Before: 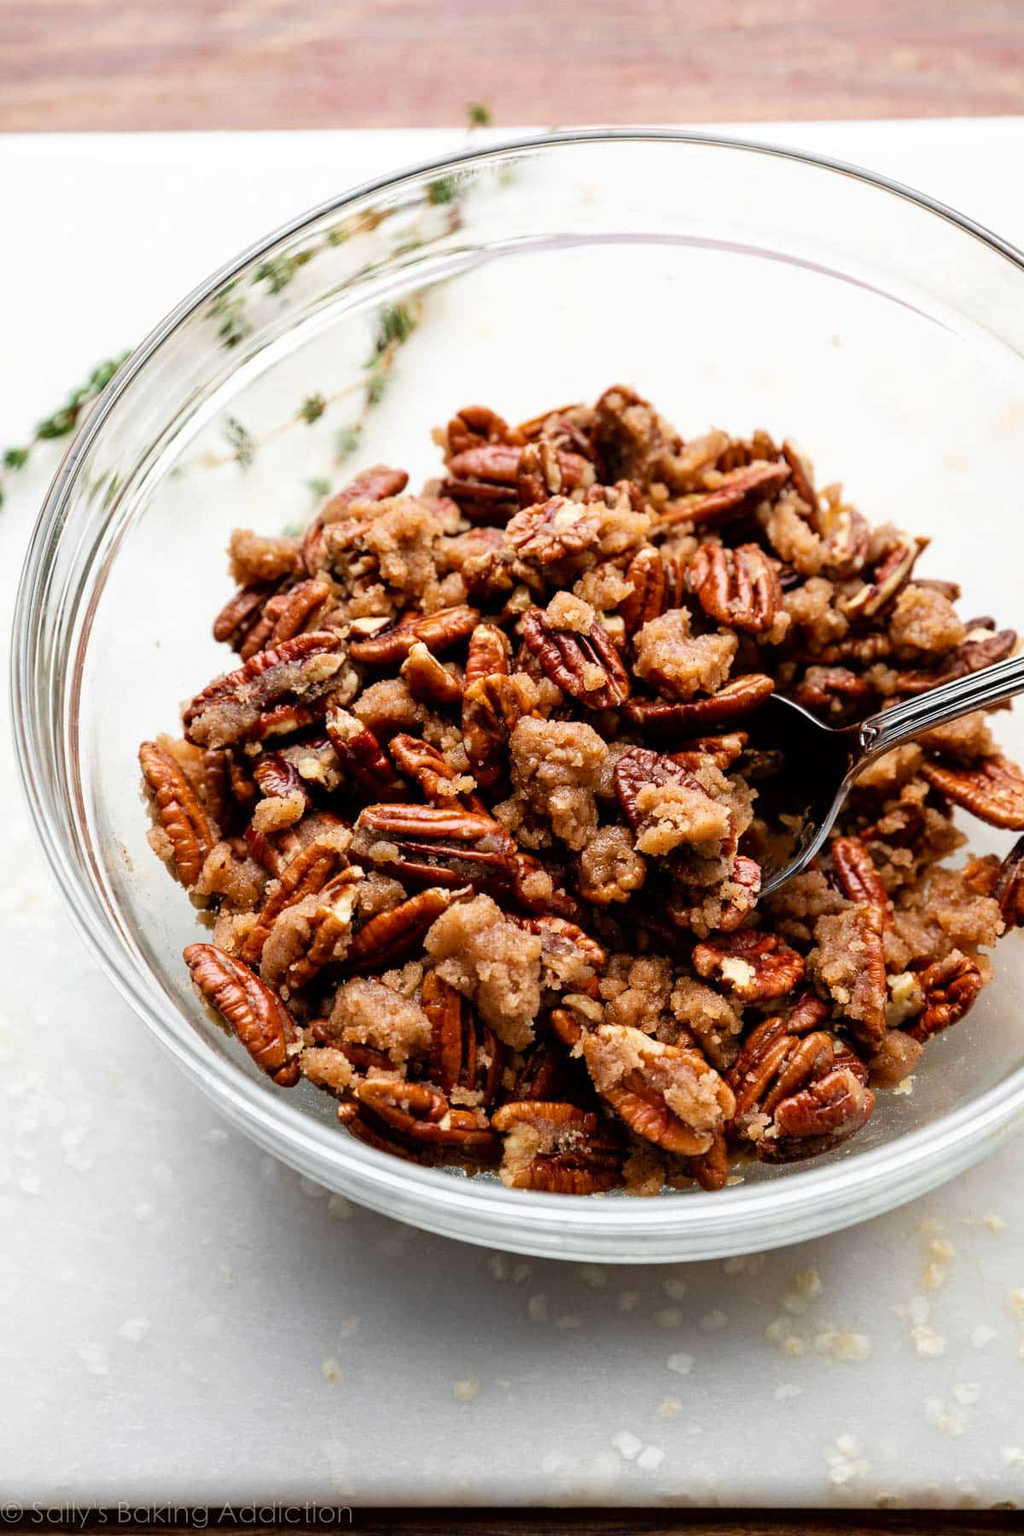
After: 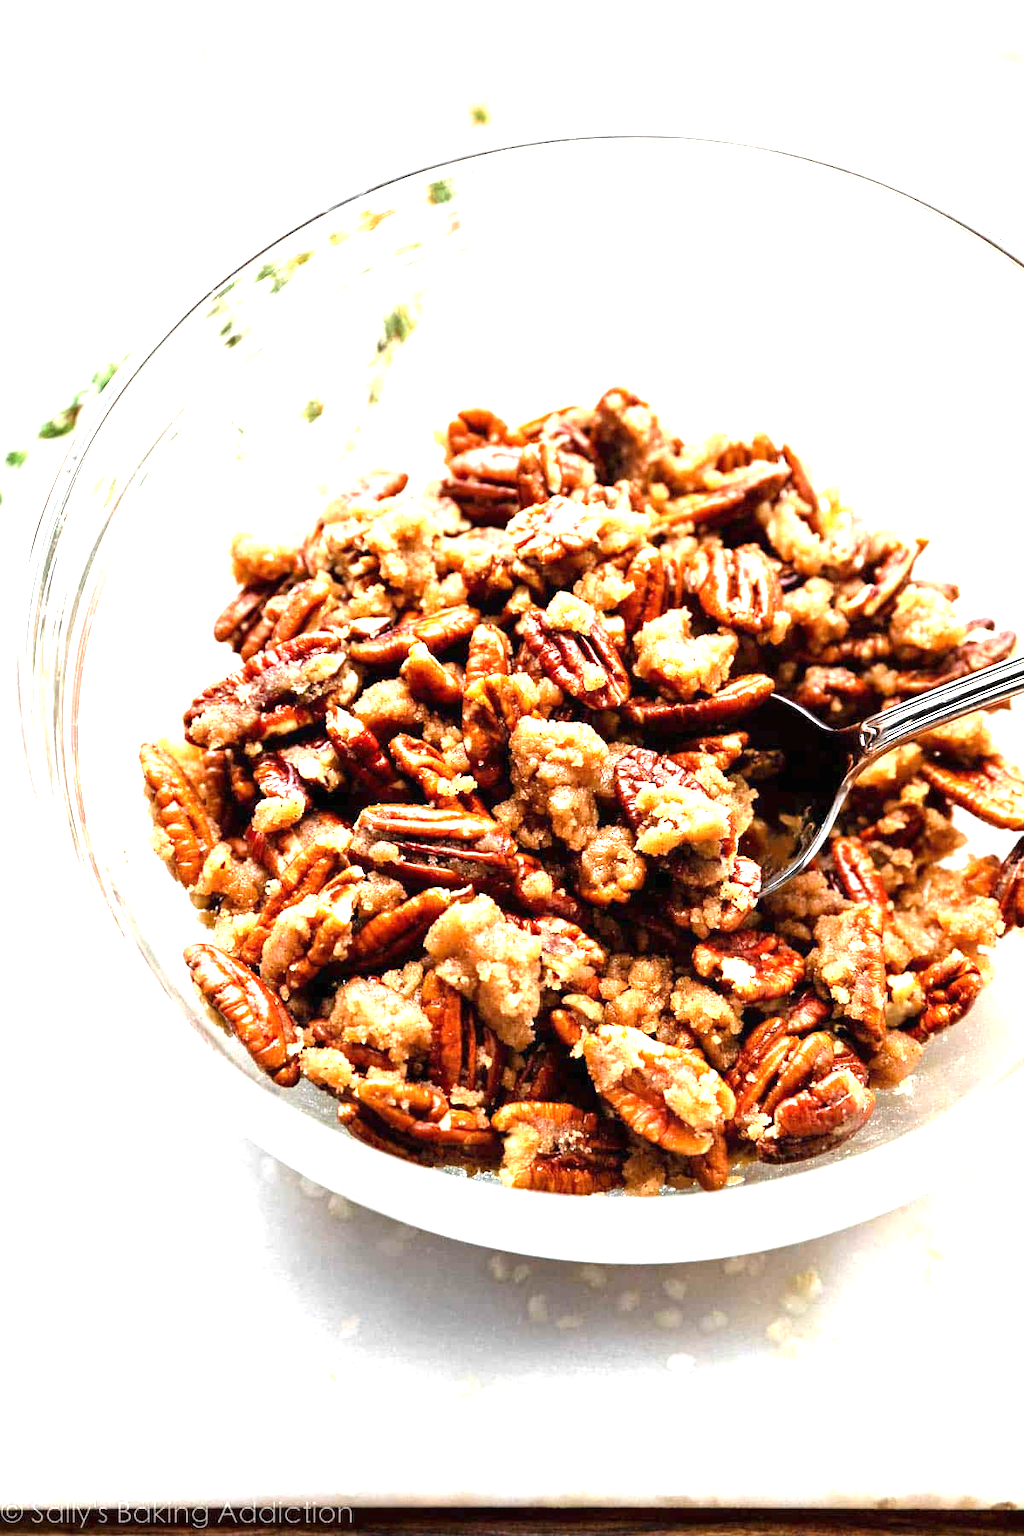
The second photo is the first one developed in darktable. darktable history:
exposure: black level correction 0, exposure 1.675 EV, compensate exposure bias true, compensate highlight preservation false
white balance: emerald 1
